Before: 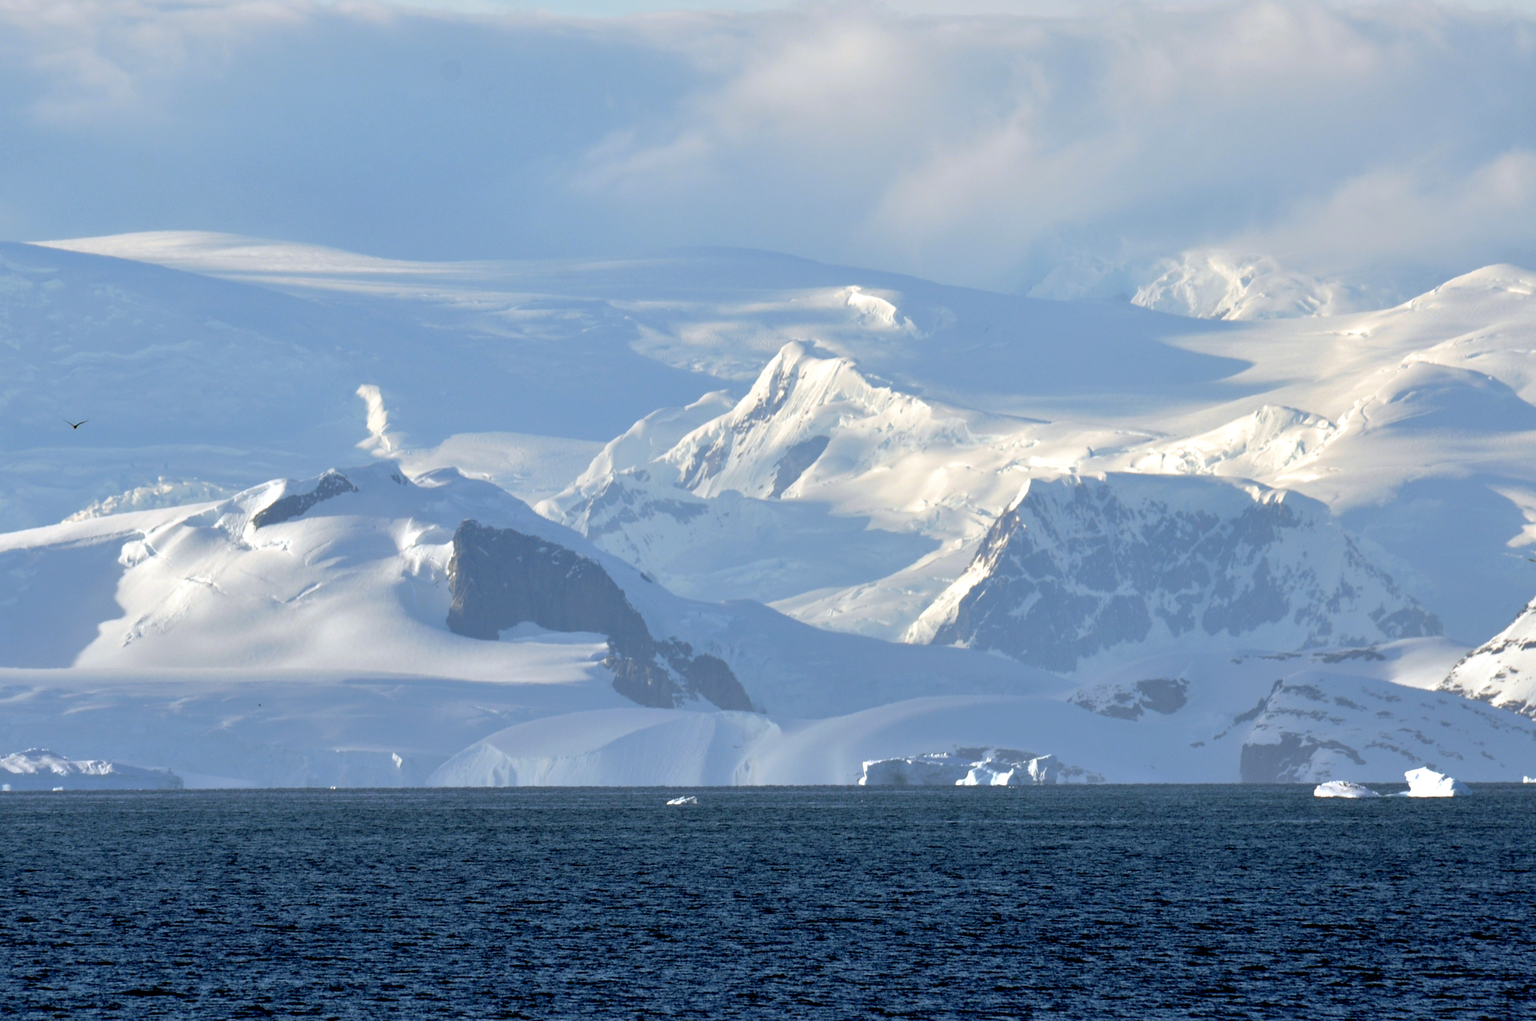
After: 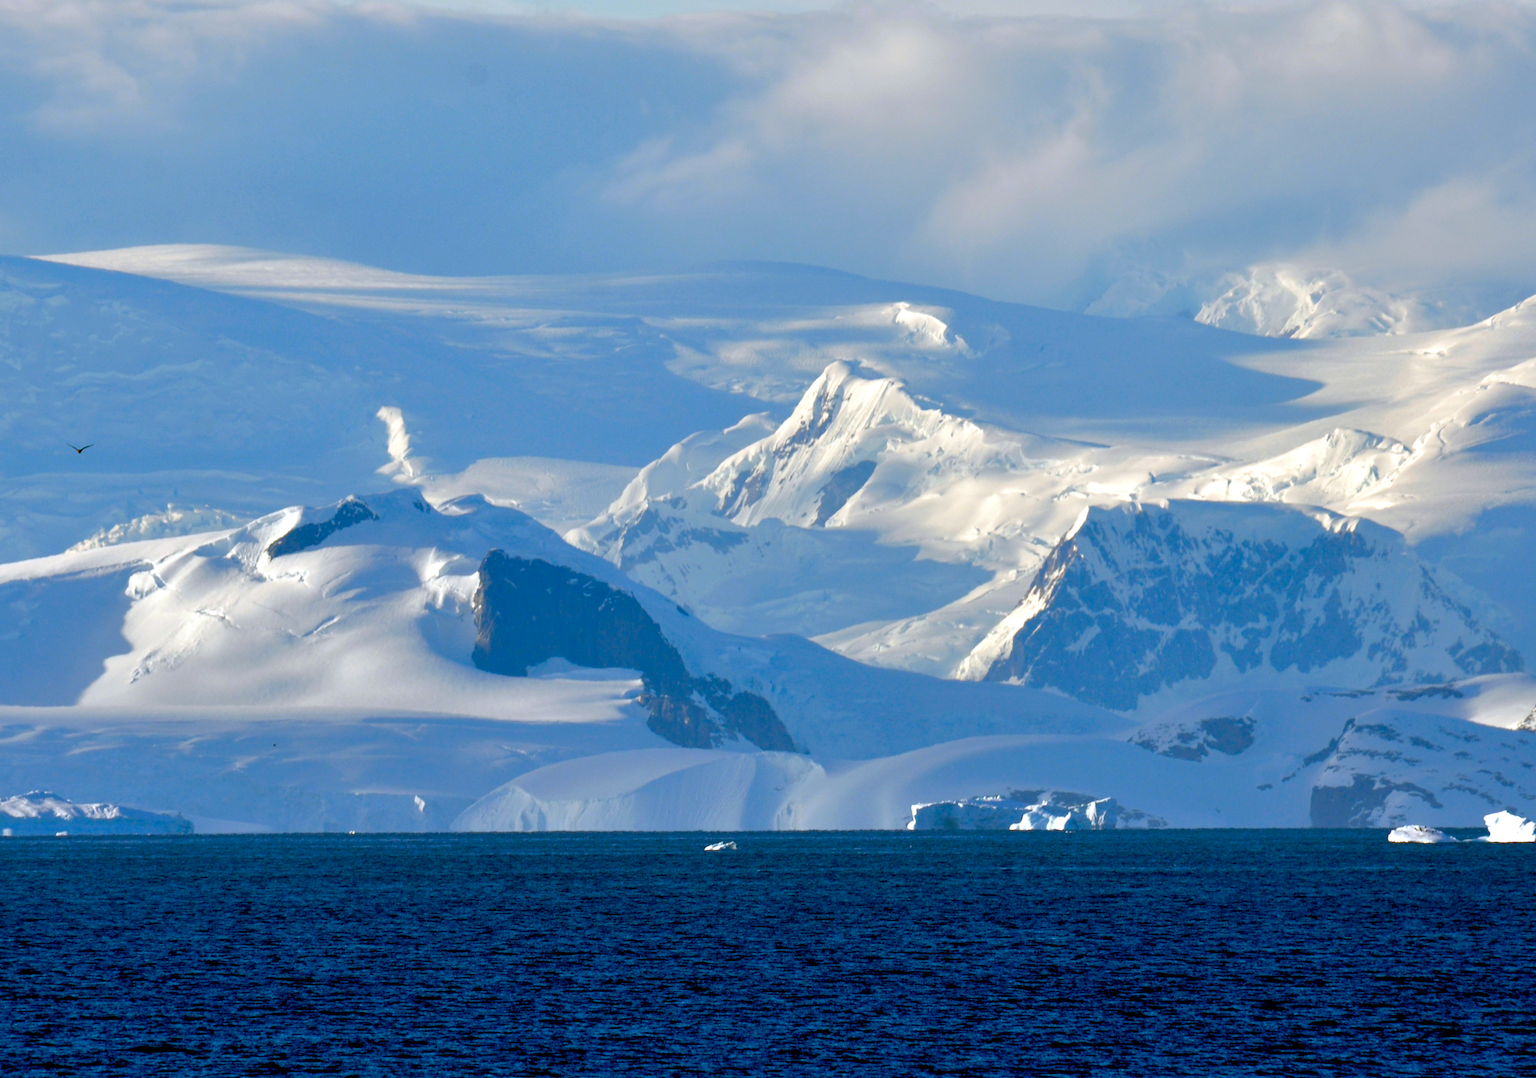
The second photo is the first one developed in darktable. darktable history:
crop and rotate: left 0%, right 5.311%
color balance rgb: power › hue 310.14°, linear chroma grading › shadows 10.706%, linear chroma grading › highlights 10.065%, linear chroma grading › global chroma 14.525%, linear chroma grading › mid-tones 14.949%, perceptual saturation grading › global saturation 0.365%, perceptual saturation grading › highlights -33.946%, perceptual saturation grading › mid-tones 15.086%, perceptual saturation grading › shadows 49.157%, global vibrance 20%
contrast brightness saturation: contrast 0.066, brightness -0.138, saturation 0.113
